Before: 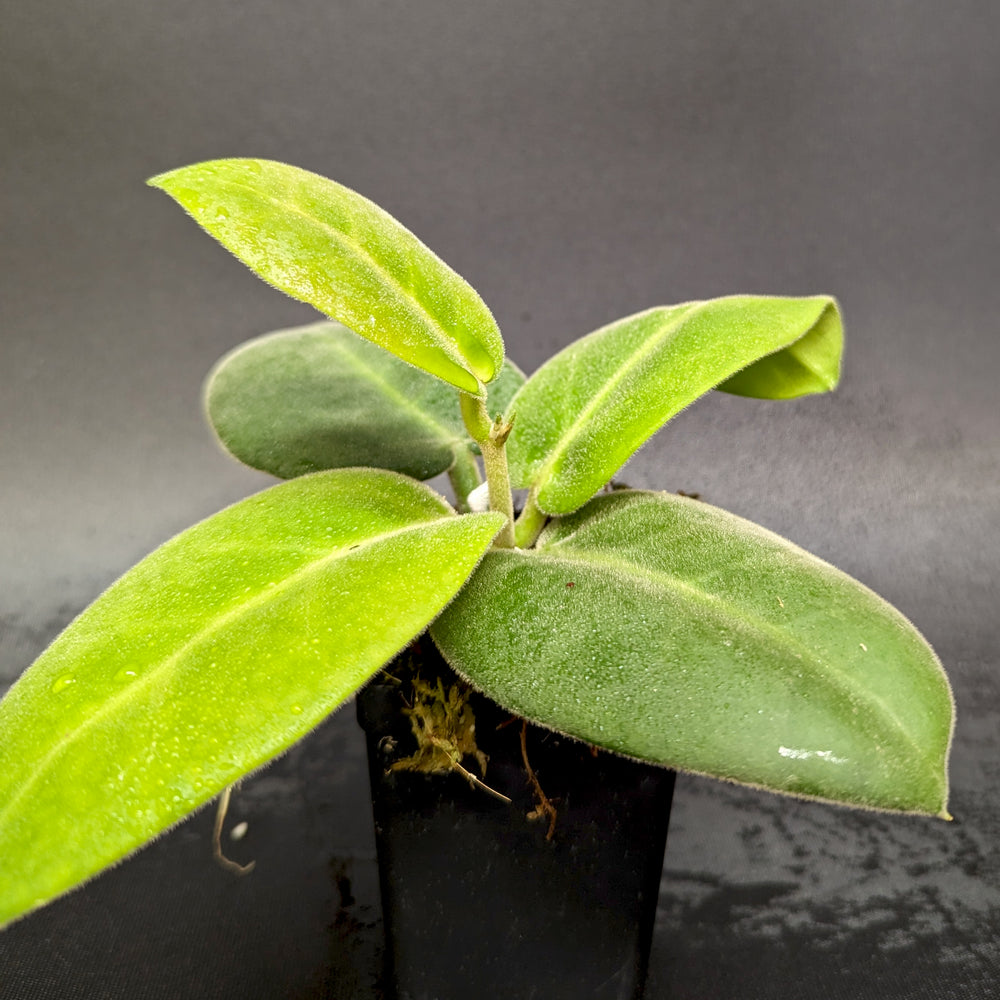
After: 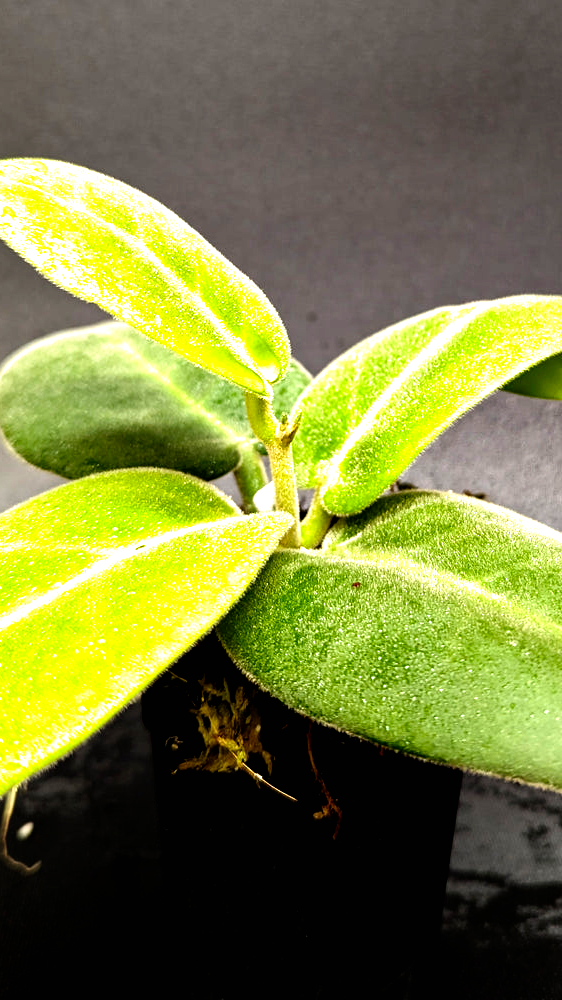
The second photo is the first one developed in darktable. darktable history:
filmic rgb: black relative exposure -8.2 EV, white relative exposure 2.2 EV, threshold 3 EV, hardness 7.11, latitude 85.74%, contrast 1.696, highlights saturation mix -4%, shadows ↔ highlights balance -2.69%, preserve chrominance no, color science v5 (2021), contrast in shadows safe, contrast in highlights safe, enable highlight reconstruction true
crop: left 21.496%, right 22.254%
